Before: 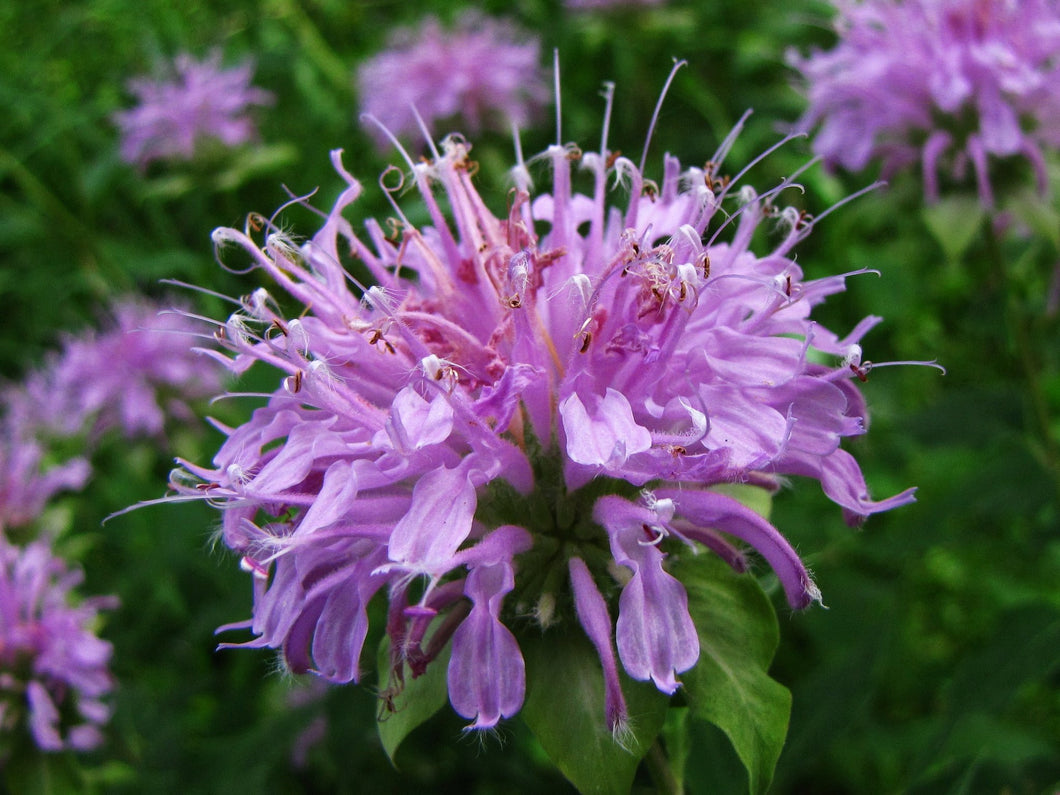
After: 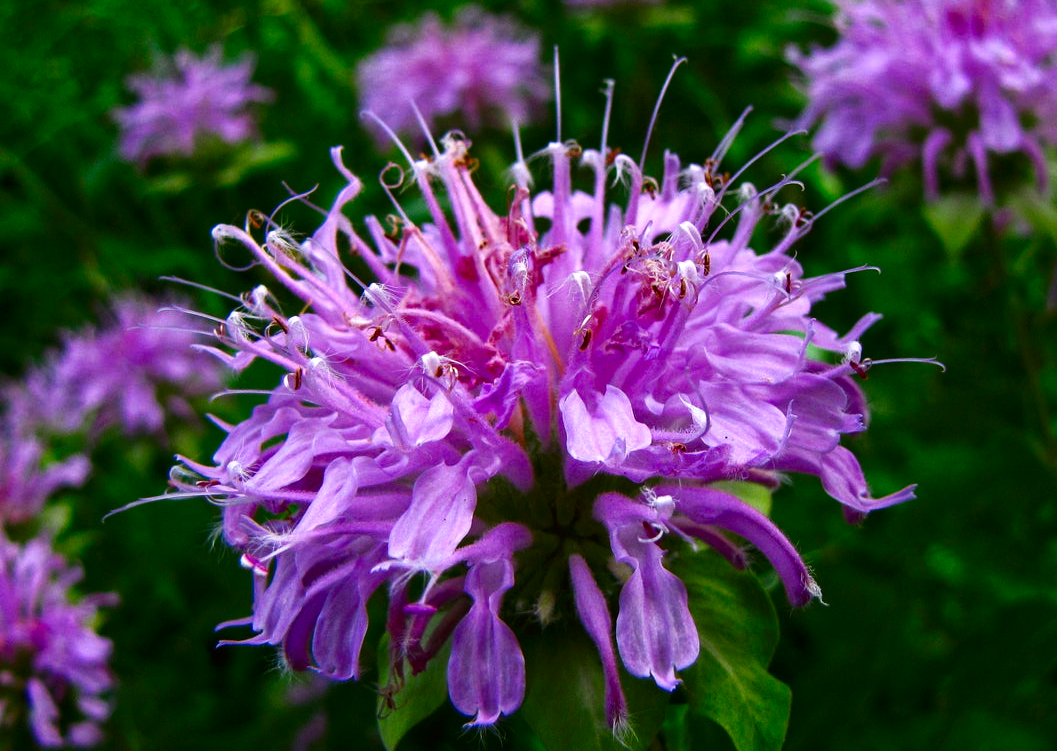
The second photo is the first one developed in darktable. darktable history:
contrast brightness saturation: contrast 0.07, brightness -0.14, saturation 0.11
crop: top 0.448%, right 0.264%, bottom 5.045%
color balance: lift [1, 1.001, 0.999, 1.001], gamma [1, 1.004, 1.007, 0.993], gain [1, 0.991, 0.987, 1.013], contrast 7.5%, contrast fulcrum 10%, output saturation 115%
